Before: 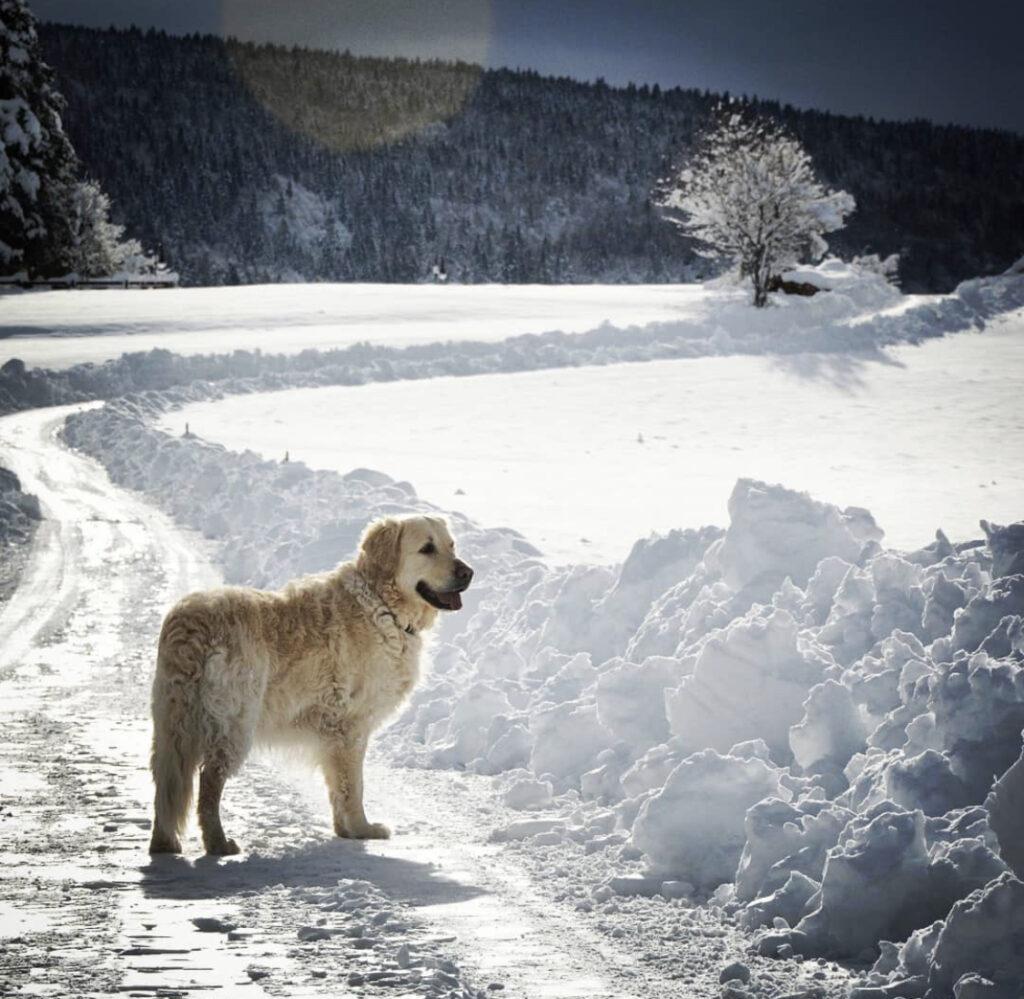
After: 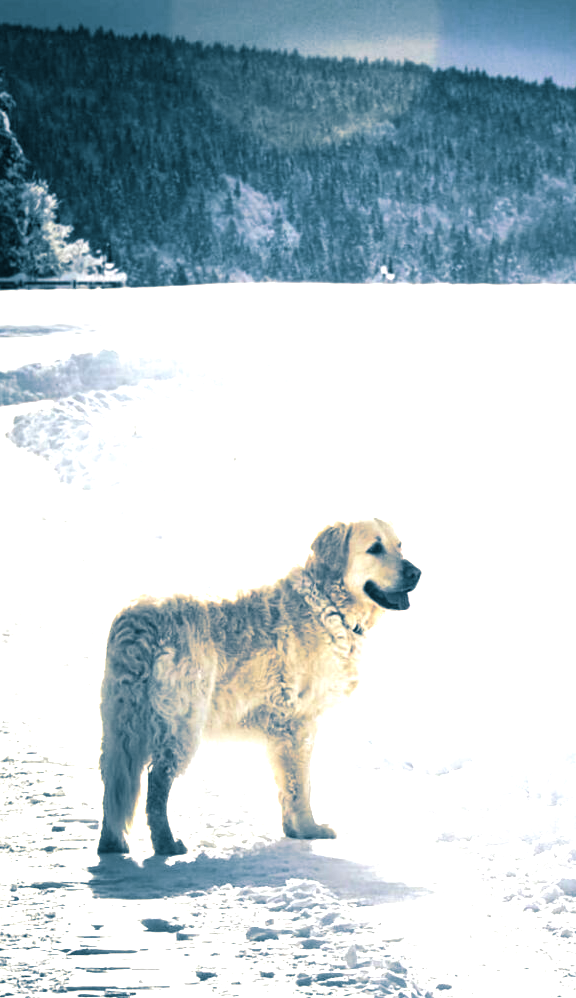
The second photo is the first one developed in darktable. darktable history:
exposure: black level correction 0, exposure 1.45 EV, compensate exposure bias true, compensate highlight preservation false
split-toning: shadows › hue 212.4°, balance -70
crop: left 5.114%, right 38.589%
local contrast: mode bilateral grid, contrast 15, coarseness 36, detail 105%, midtone range 0.2
